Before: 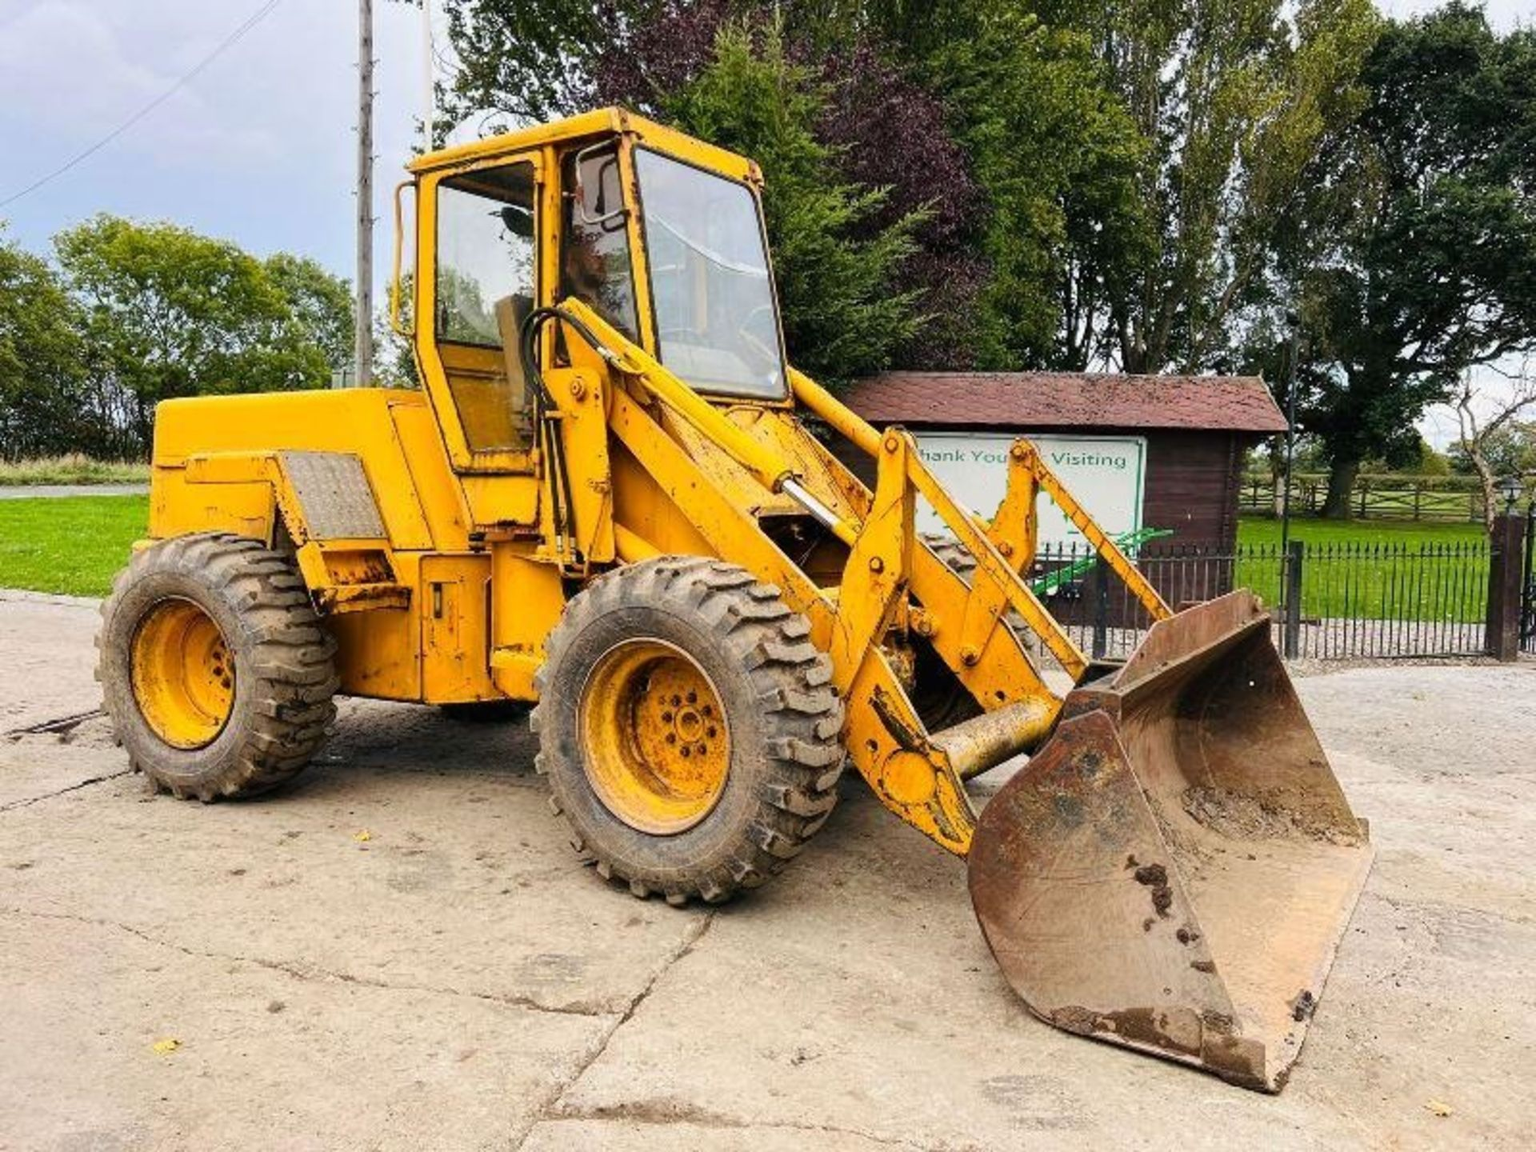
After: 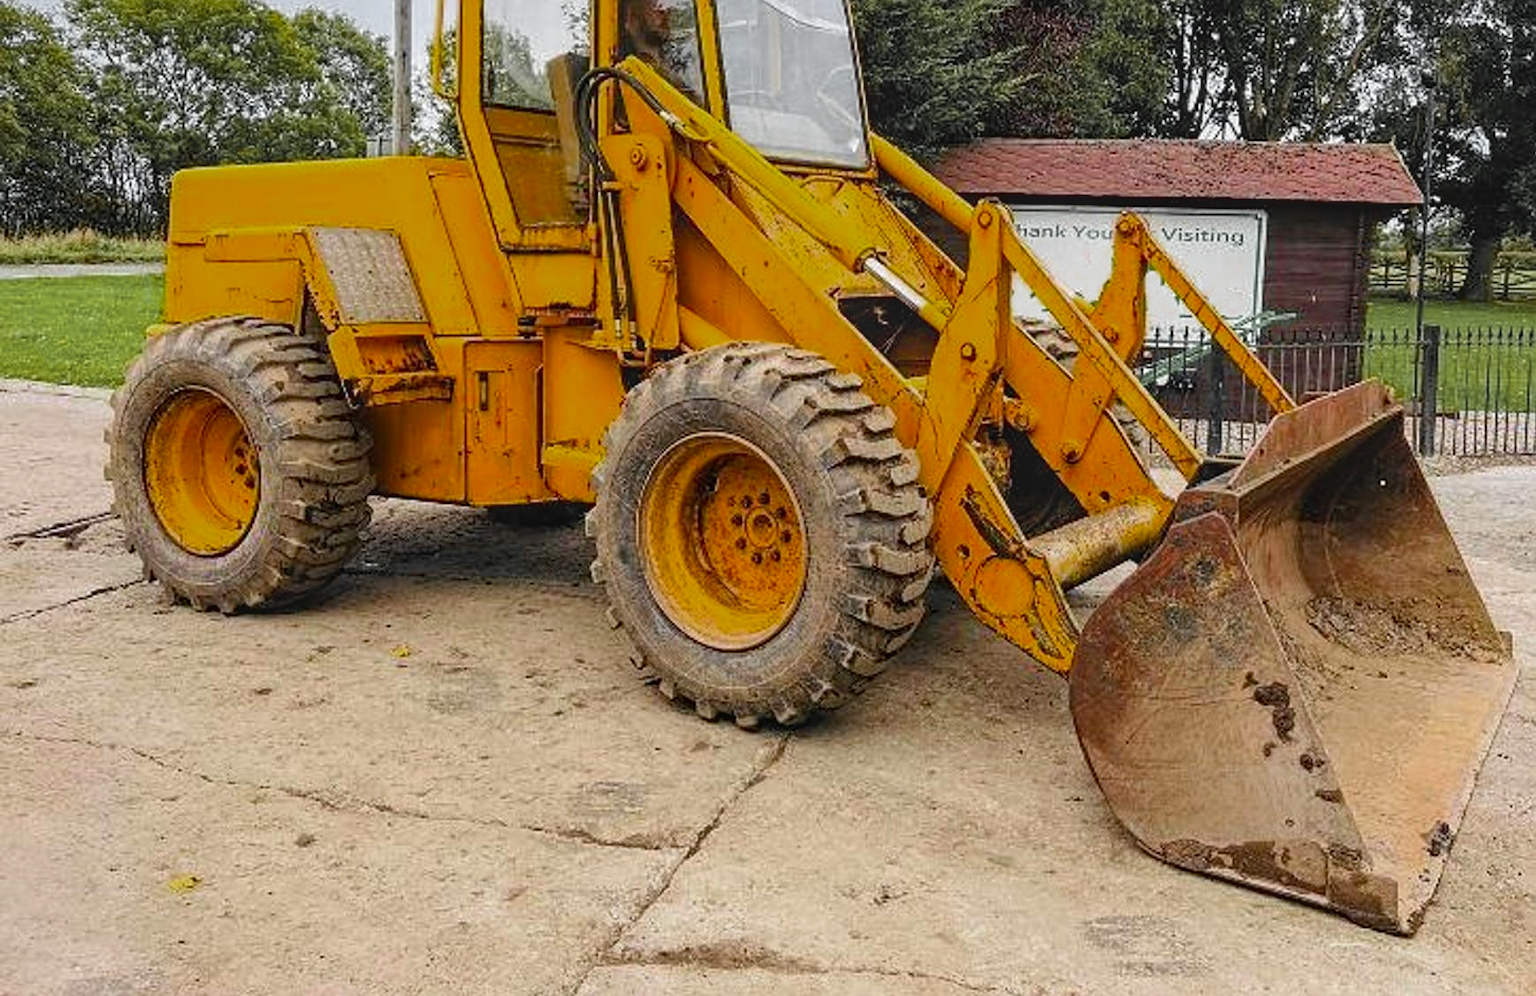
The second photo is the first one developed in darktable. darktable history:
contrast brightness saturation: contrast -0.094, brightness 0.041, saturation 0.077
haze removal: compatibility mode true, adaptive false
local contrast: on, module defaults
crop: top 21.405%, right 9.46%, bottom 0.295%
sharpen: on, module defaults
exposure: compensate exposure bias true, compensate highlight preservation false
color zones: curves: ch0 [(0.004, 0.388) (0.125, 0.392) (0.25, 0.404) (0.375, 0.5) (0.5, 0.5) (0.625, 0.5) (0.75, 0.5) (0.875, 0.5)]; ch1 [(0, 0.5) (0.125, 0.5) (0.25, 0.5) (0.375, 0.124) (0.524, 0.124) (0.645, 0.128) (0.789, 0.132) (0.914, 0.096) (0.998, 0.068)]
